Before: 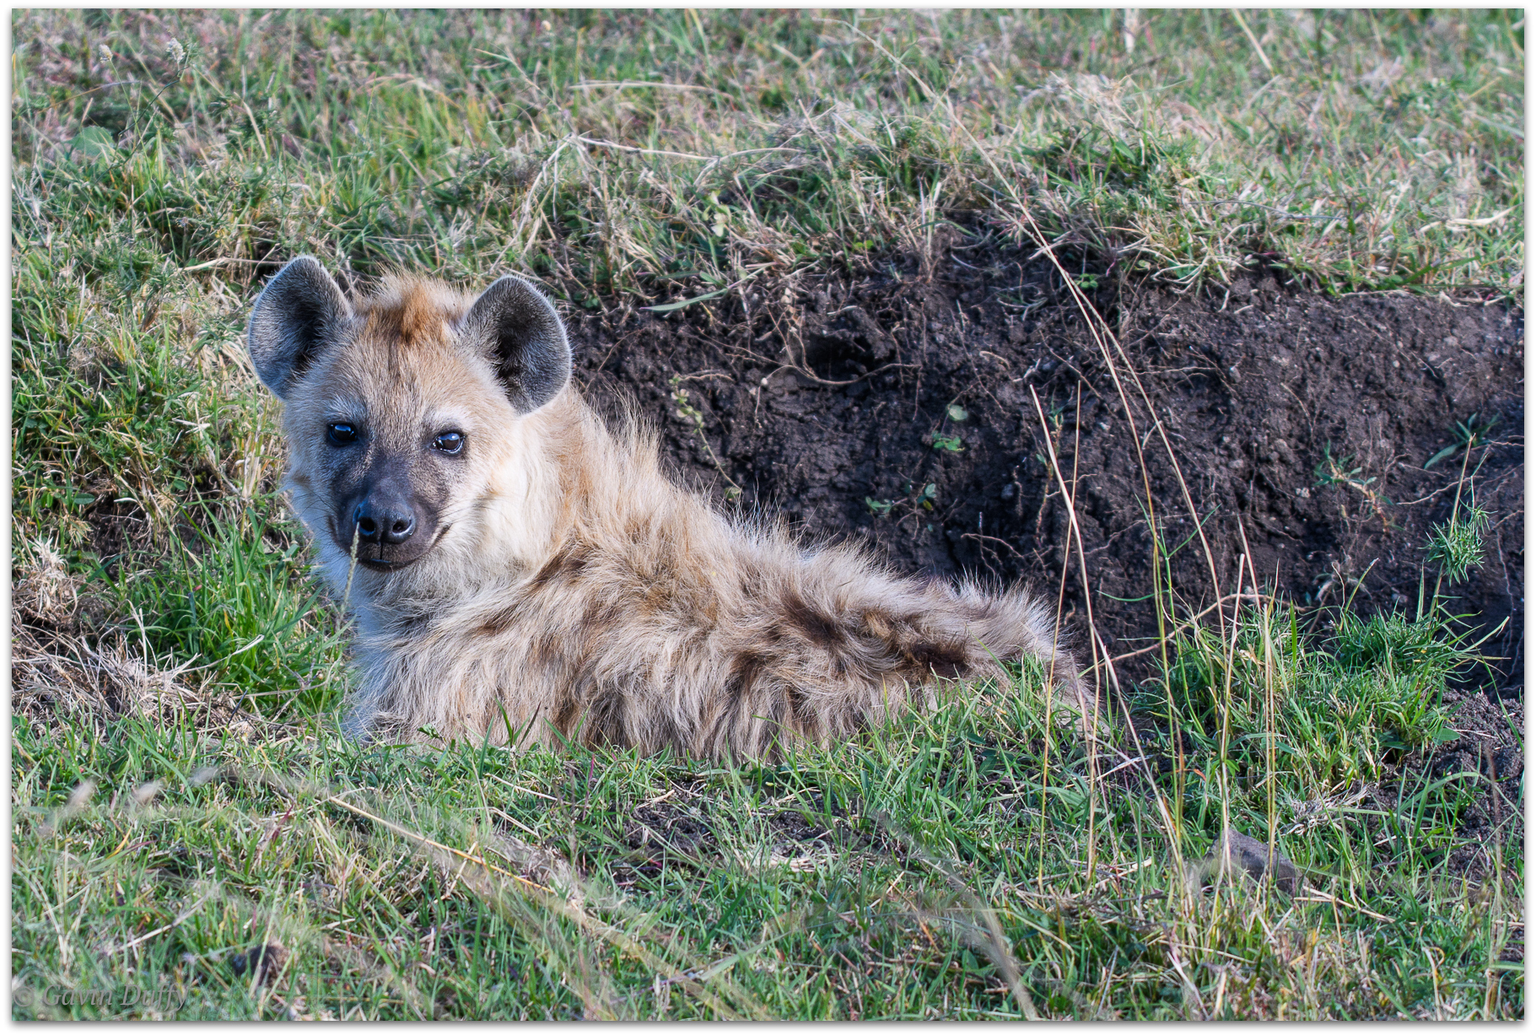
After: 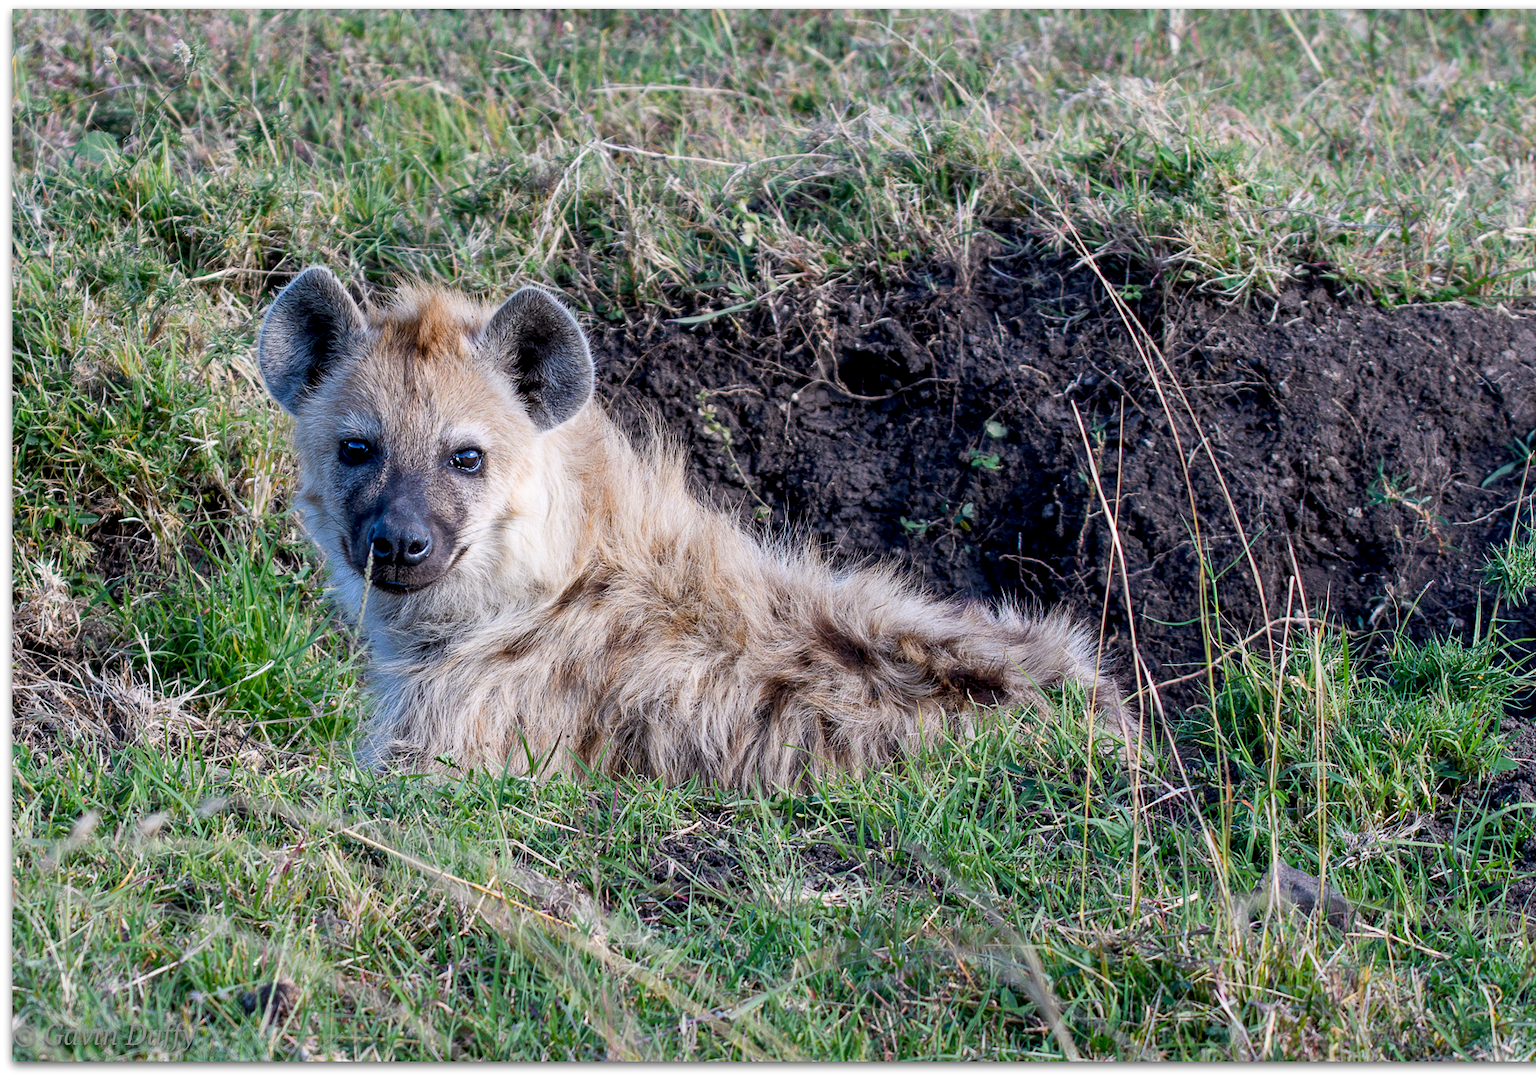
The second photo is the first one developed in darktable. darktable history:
crop: right 3.831%, bottom 0.018%
exposure: black level correction 0.01, exposure 0.011 EV, compensate highlight preservation false
